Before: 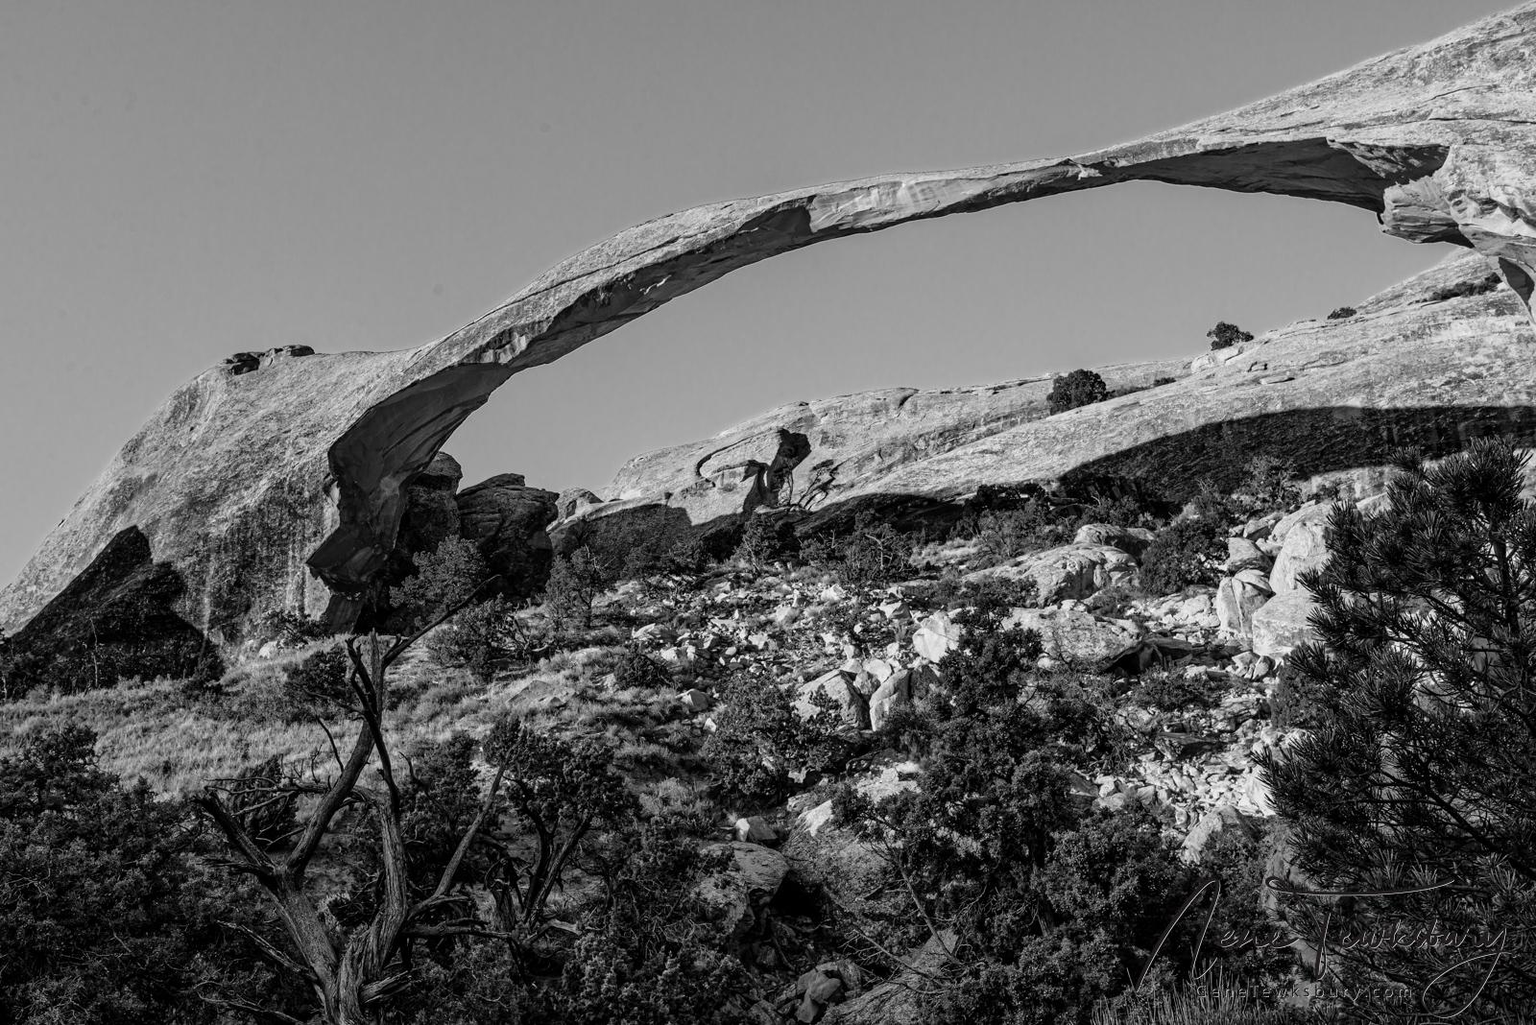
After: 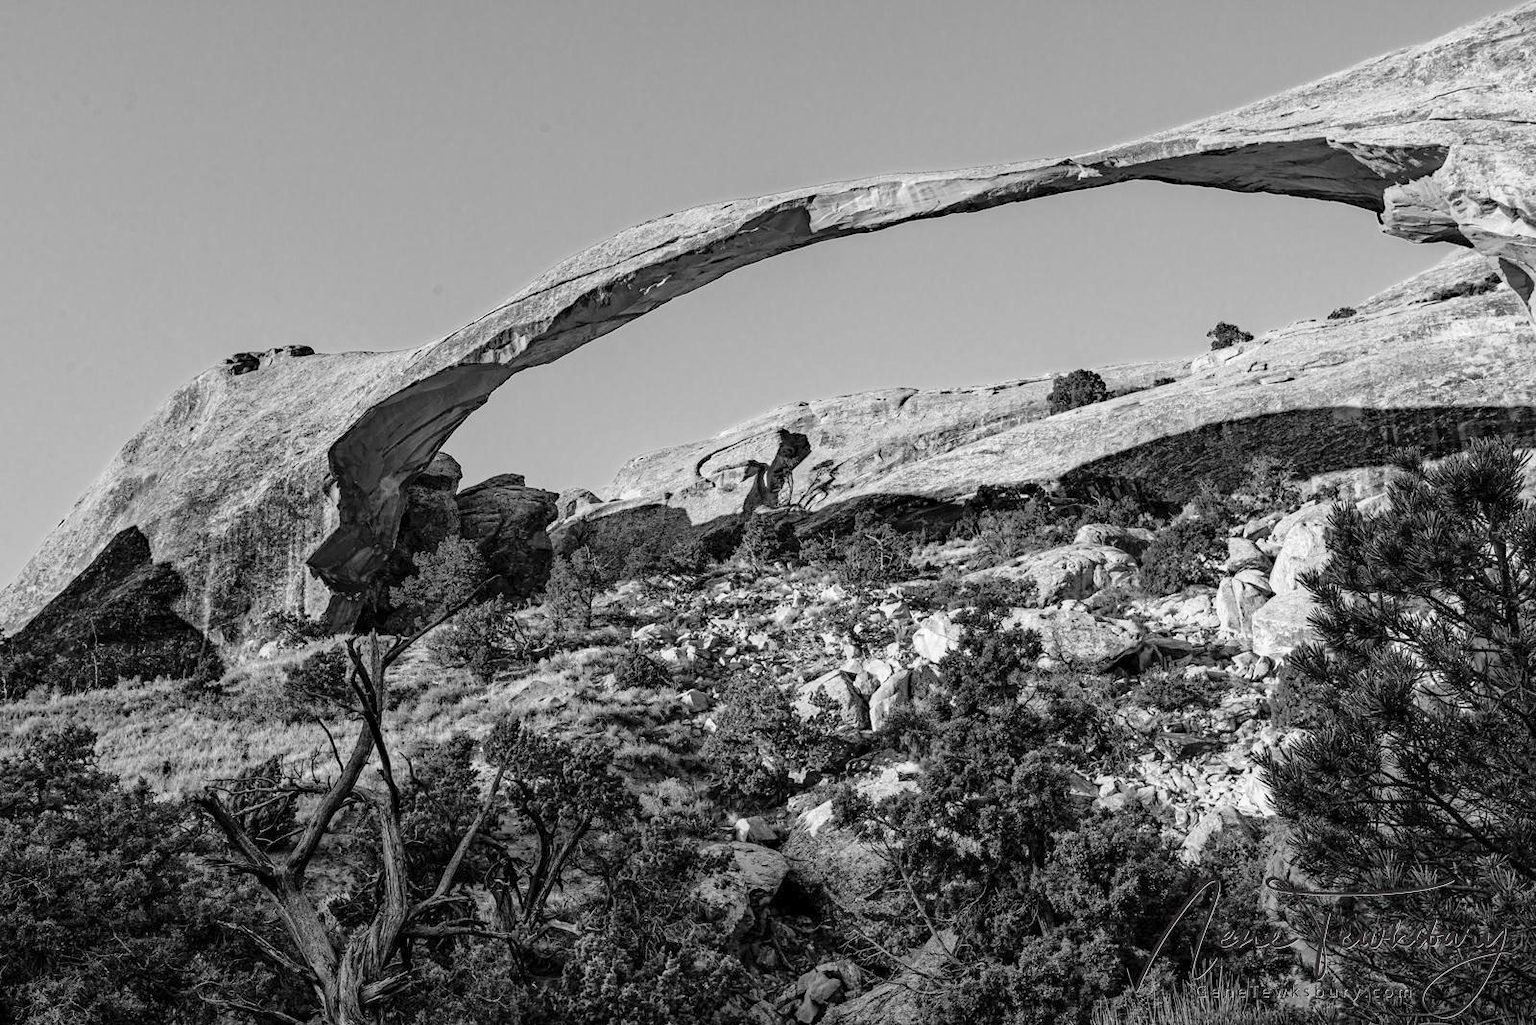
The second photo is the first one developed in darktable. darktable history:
haze removal: compatibility mode true, adaptive false
levels: levels [0, 0.43, 0.984]
